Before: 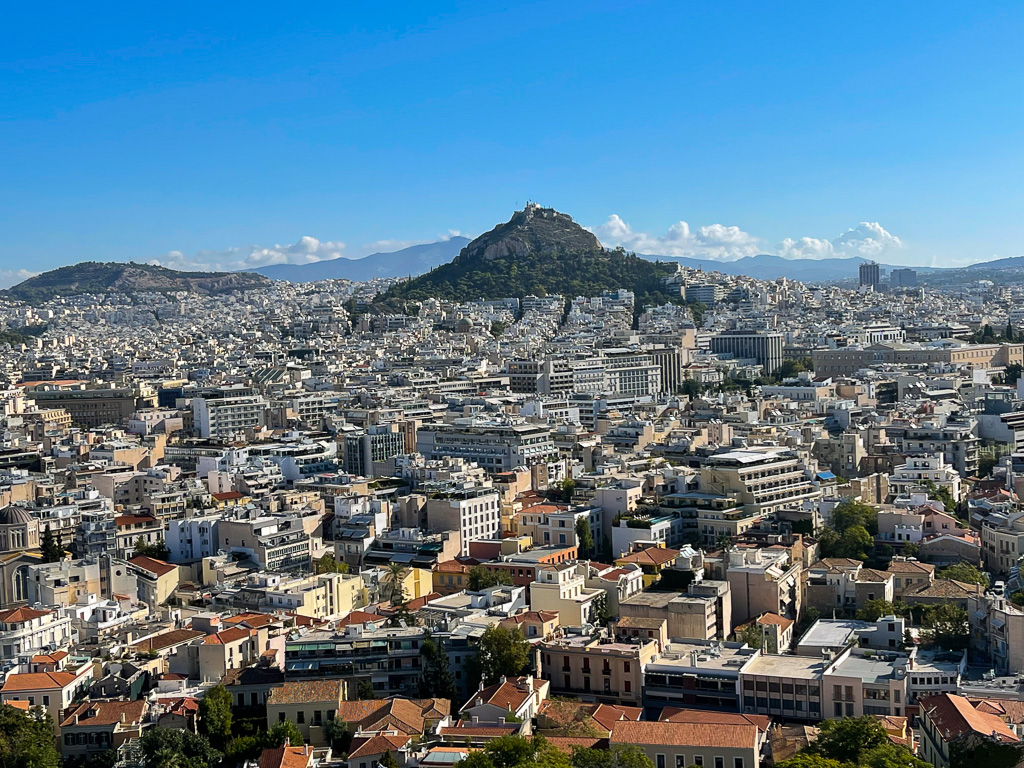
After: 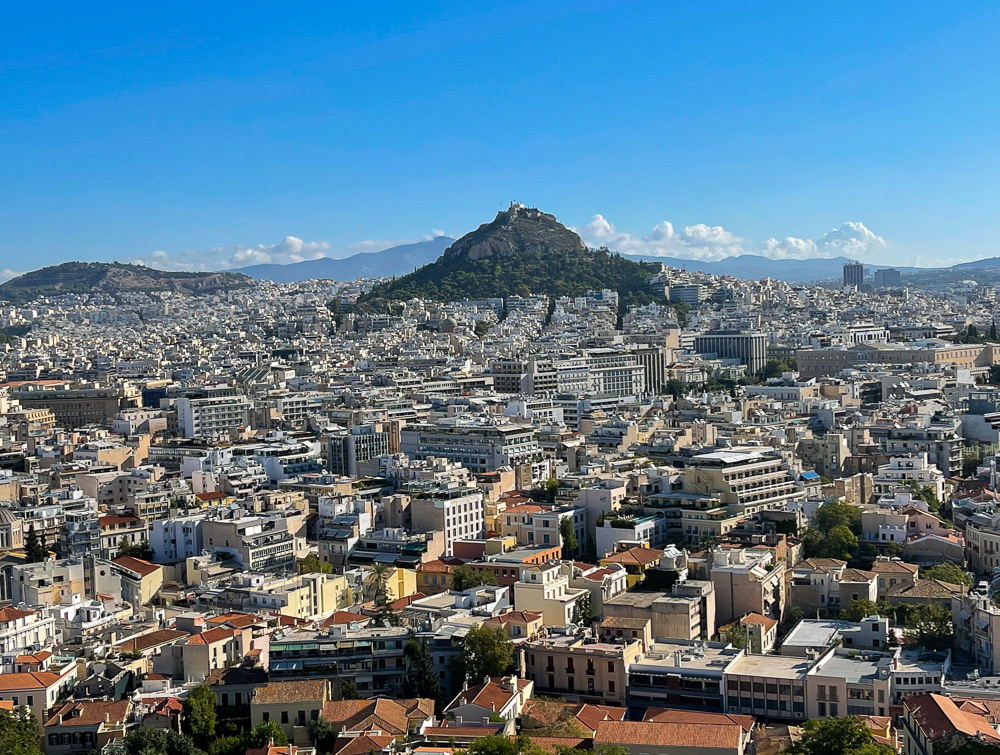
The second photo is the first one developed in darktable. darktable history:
shadows and highlights: shadows 25.88, highlights -26.49
crop and rotate: left 1.578%, right 0.67%, bottom 1.664%
